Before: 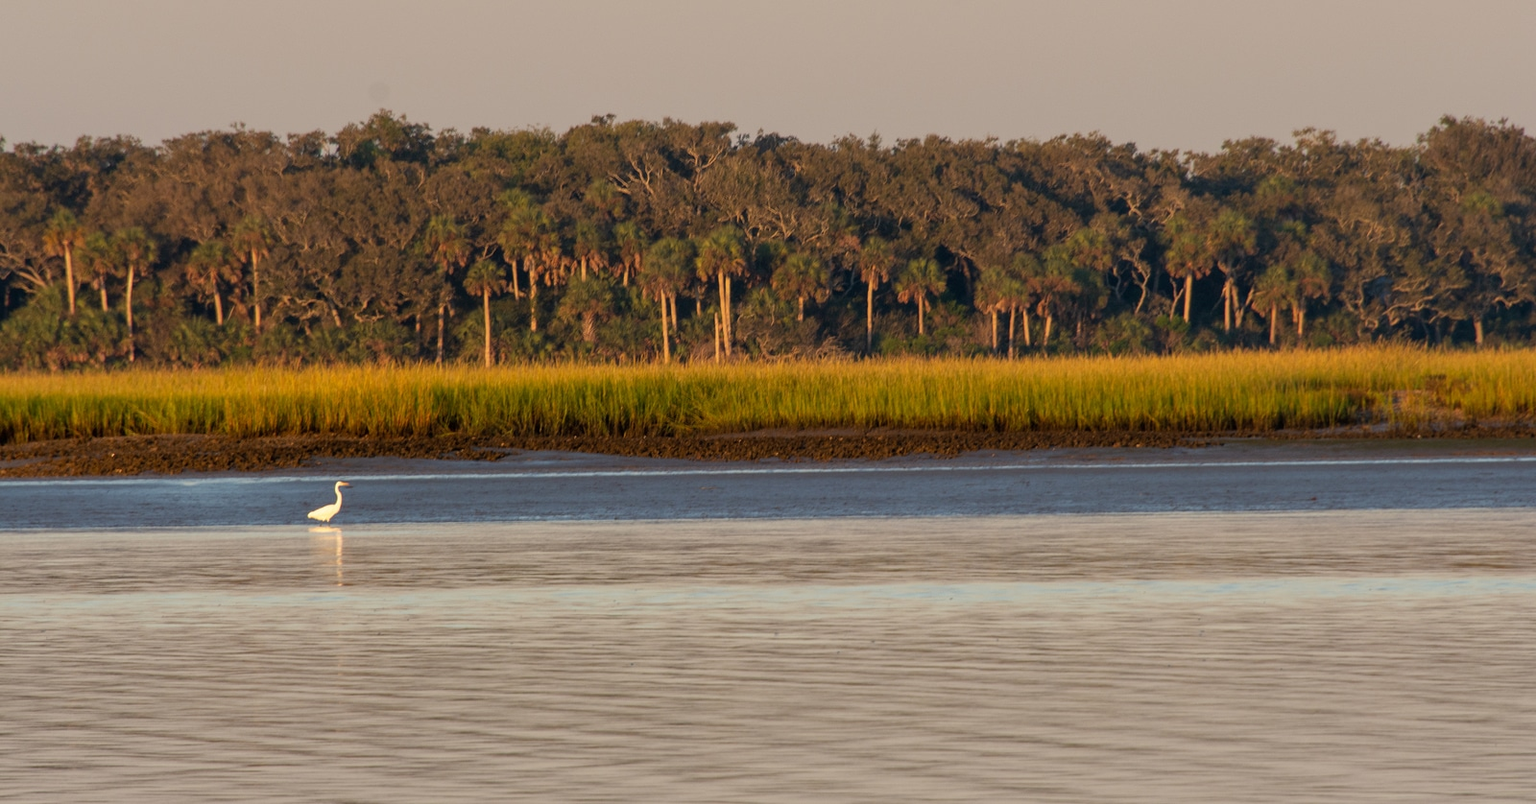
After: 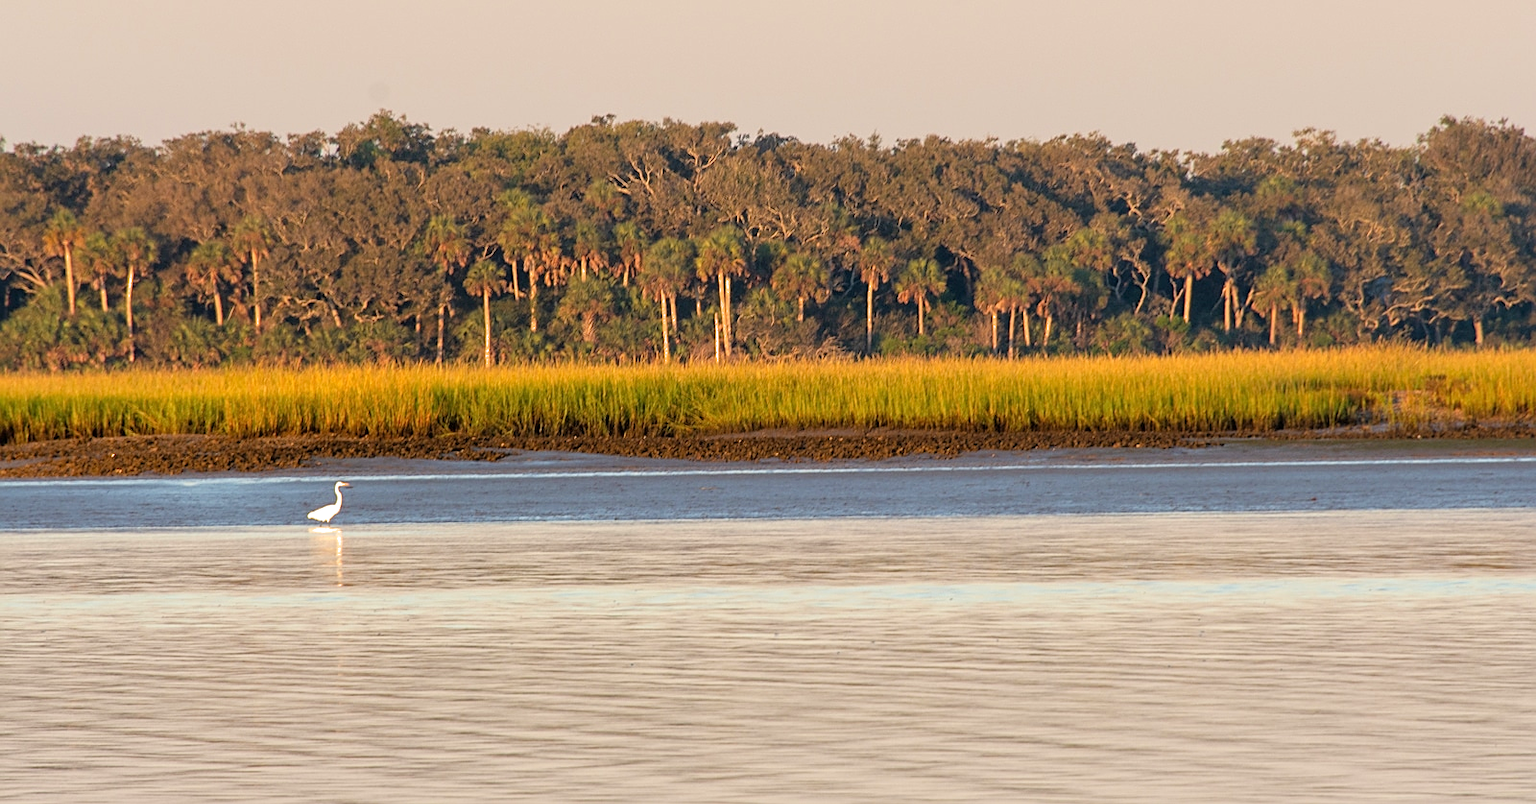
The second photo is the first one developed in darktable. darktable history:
exposure: black level correction 0, exposure 1 EV, compensate highlight preservation false
filmic rgb: black relative exposure -15.14 EV, white relative exposure 3 EV, threshold 3 EV, target black luminance 0%, hardness 9.29, latitude 98.32%, contrast 0.915, shadows ↔ highlights balance 0.618%, color science v5 (2021), contrast in shadows safe, contrast in highlights safe, enable highlight reconstruction true
sharpen: amount 0.475
